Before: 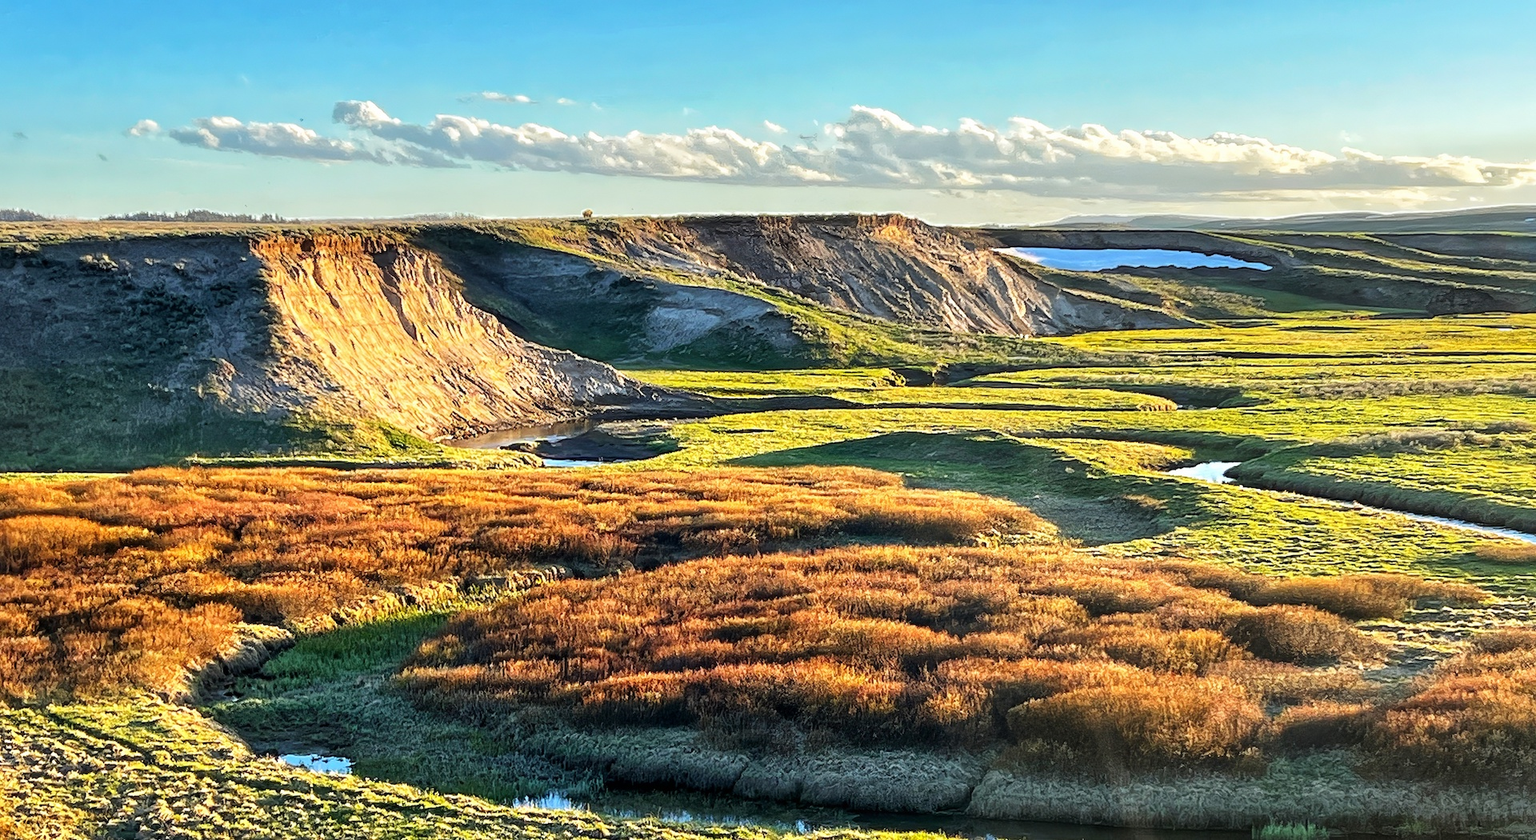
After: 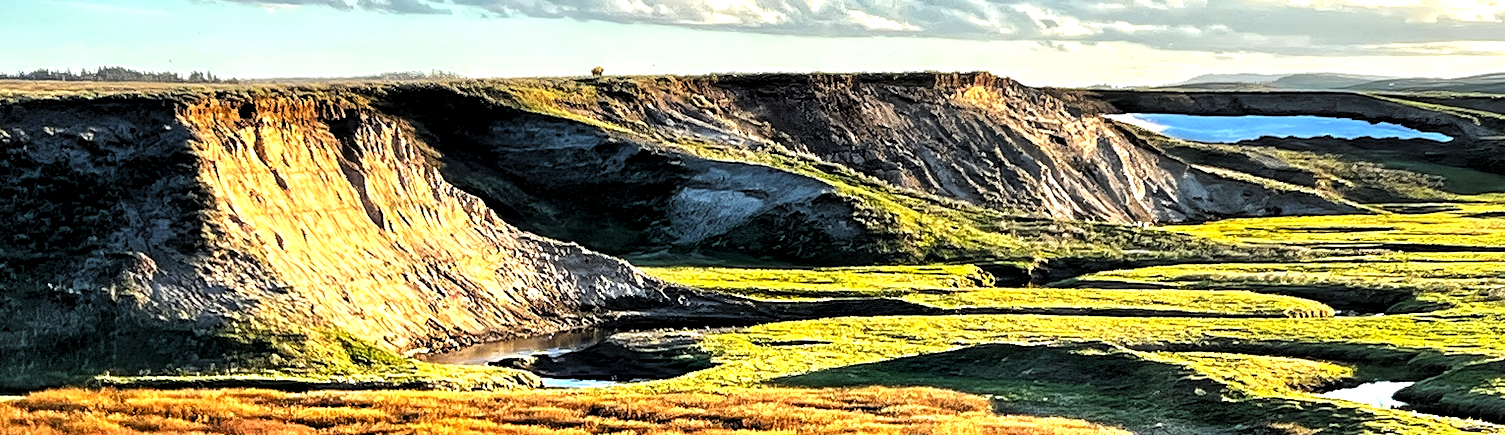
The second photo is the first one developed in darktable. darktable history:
exposure: black level correction 0.01, exposure 0.015 EV, compensate highlight preservation false
levels: levels [0.129, 0.519, 0.867]
crop: left 7.172%, top 18.759%, right 14.421%, bottom 39.733%
